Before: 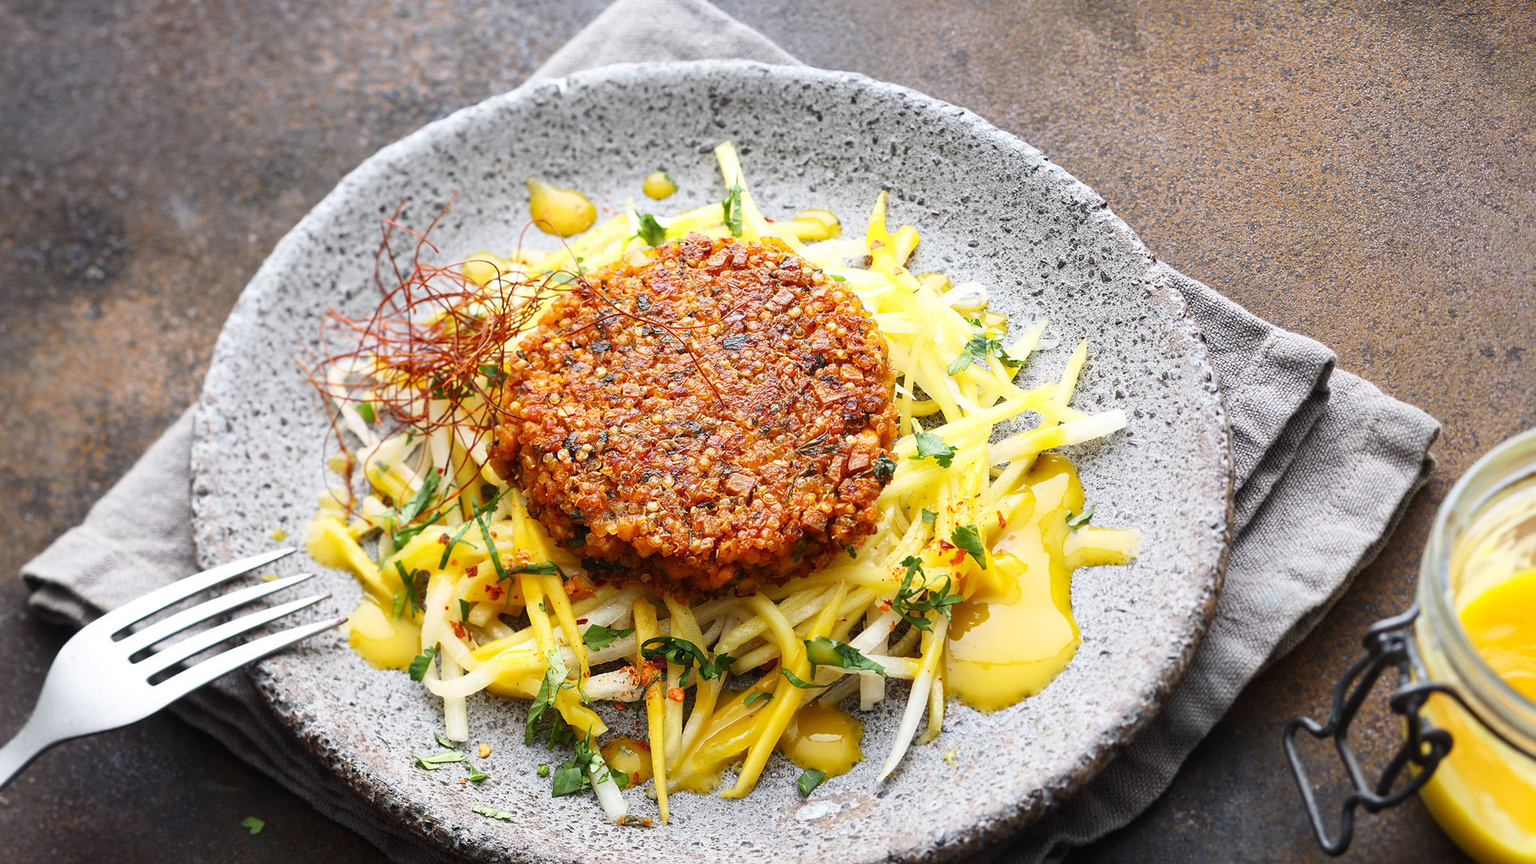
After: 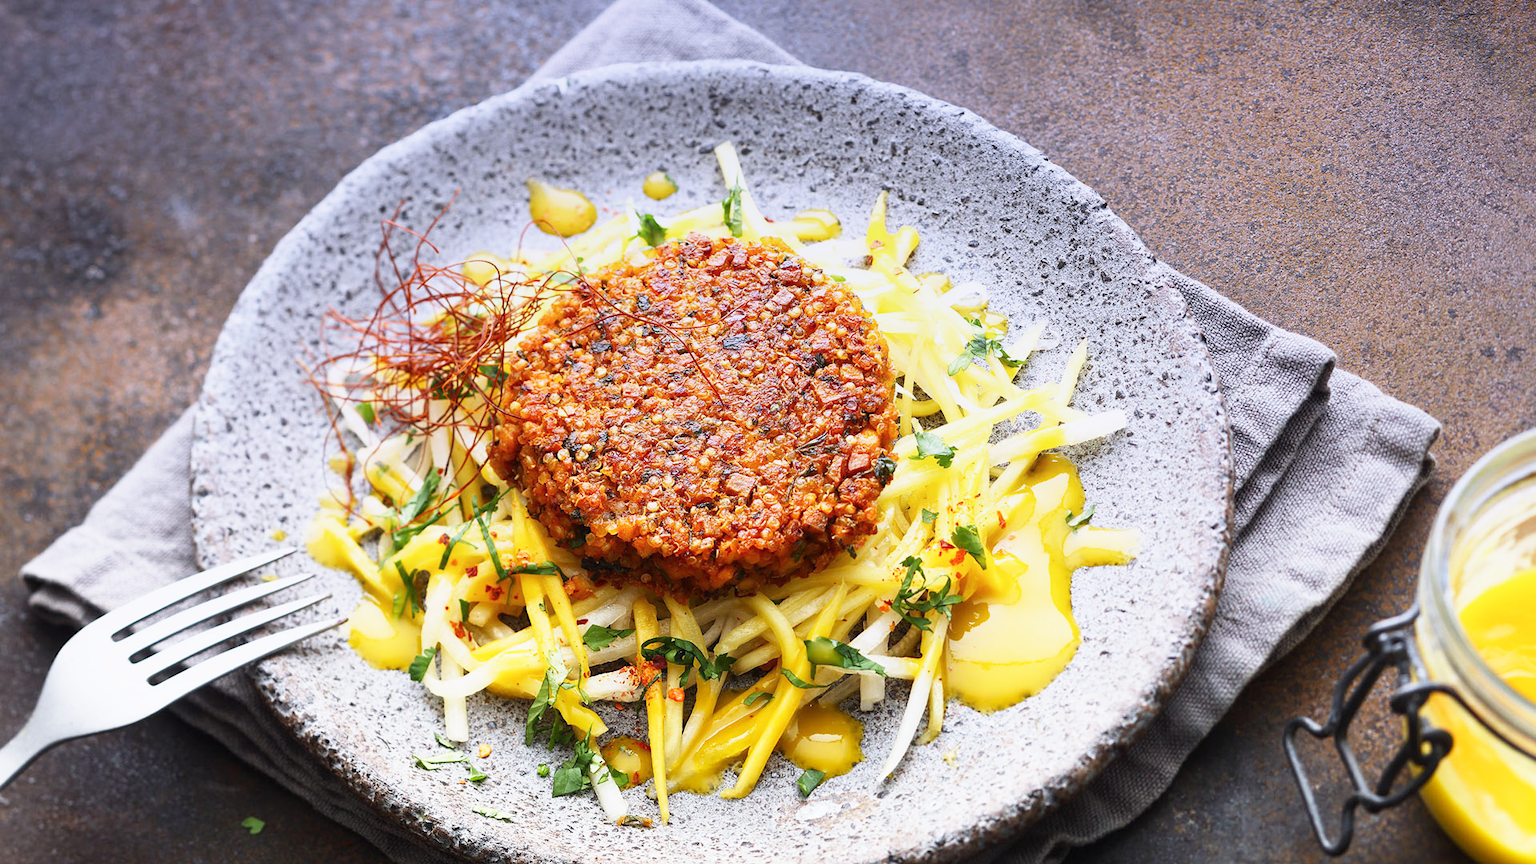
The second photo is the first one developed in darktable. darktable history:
base curve: curves: ch0 [(0, 0) (0.579, 0.807) (1, 1)], preserve colors none
graduated density: hue 238.83°, saturation 50%
